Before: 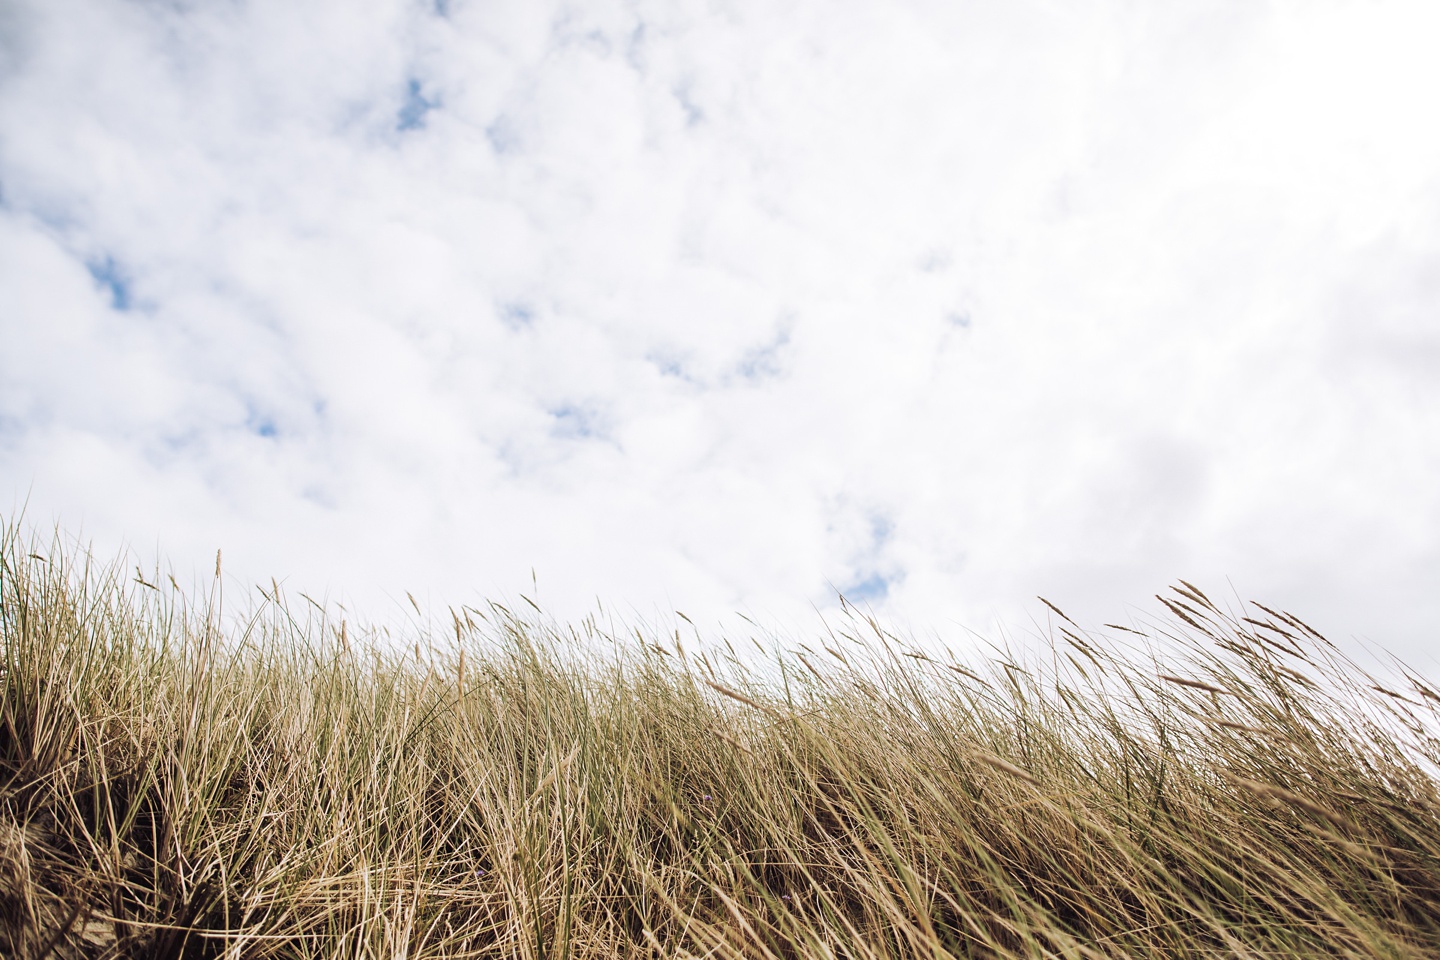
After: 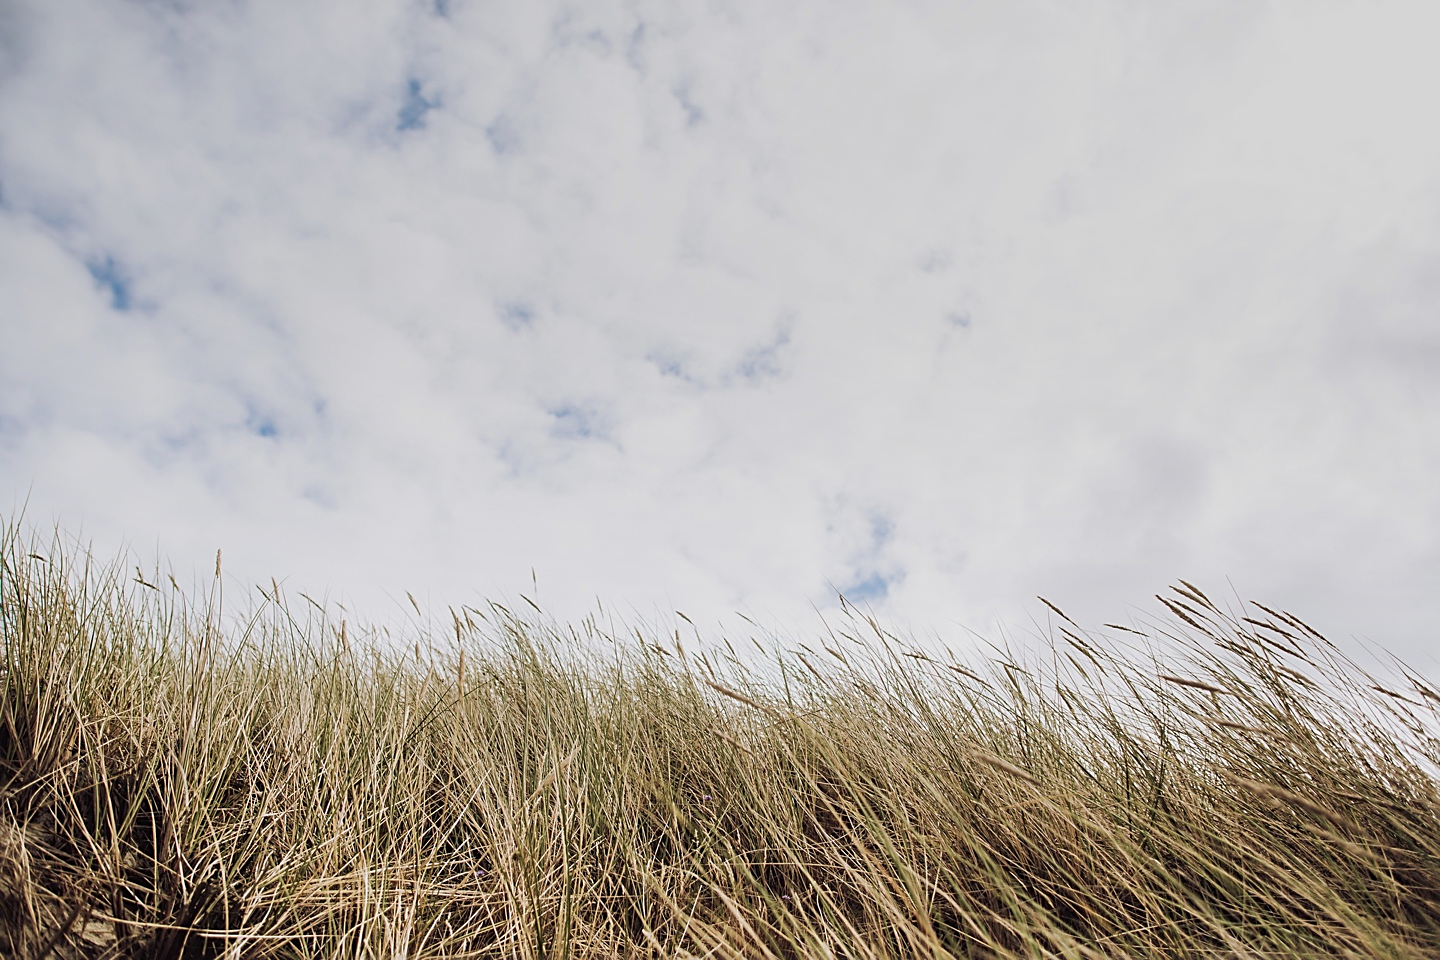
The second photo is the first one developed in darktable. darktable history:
graduated density: rotation 5.63°, offset 76.9
sharpen: on, module defaults
